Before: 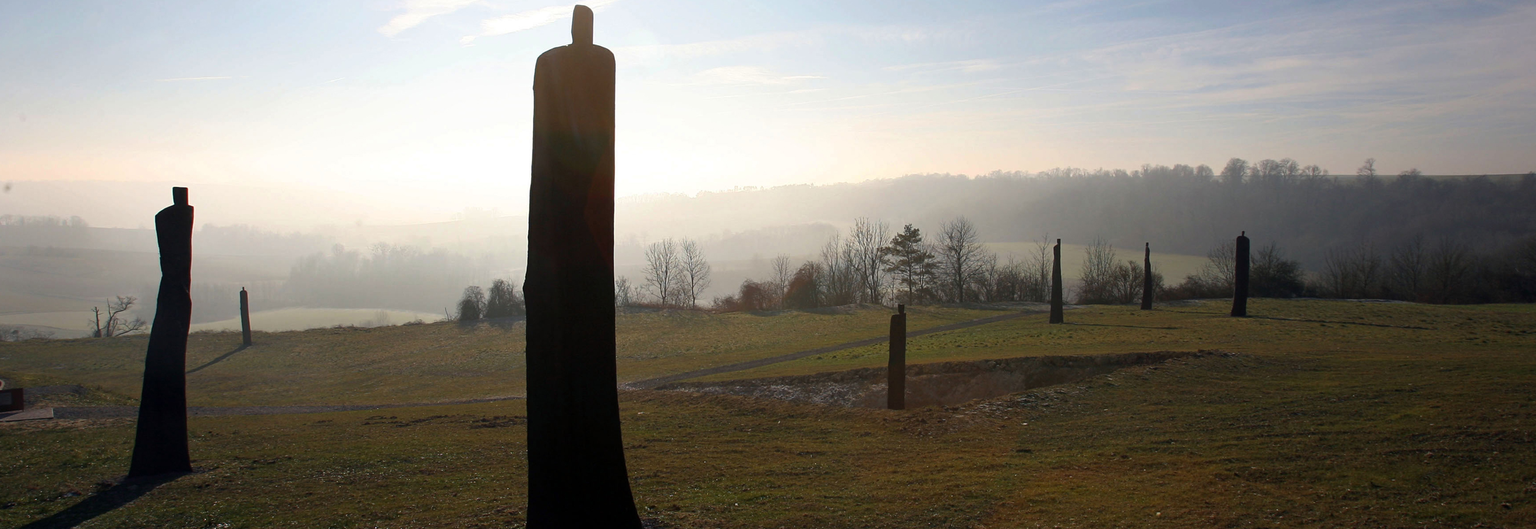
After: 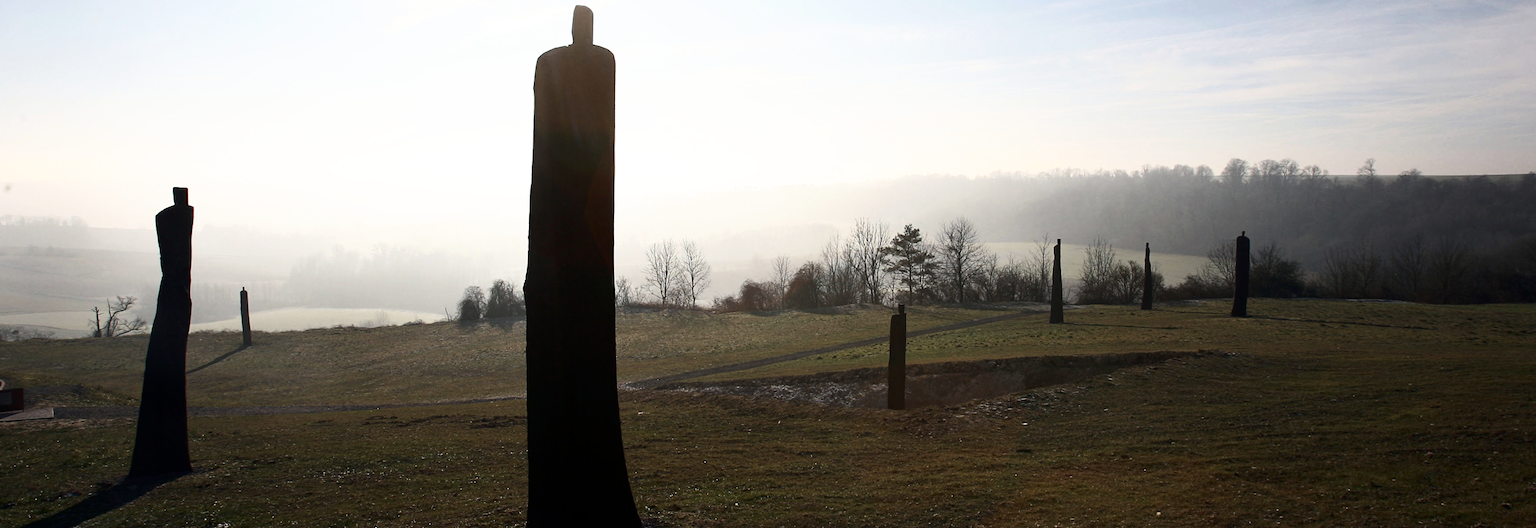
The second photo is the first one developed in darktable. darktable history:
base curve: curves: ch0 [(0, 0) (0.688, 0.865) (1, 1)], preserve colors none
contrast brightness saturation: contrast 0.25, saturation -0.31
